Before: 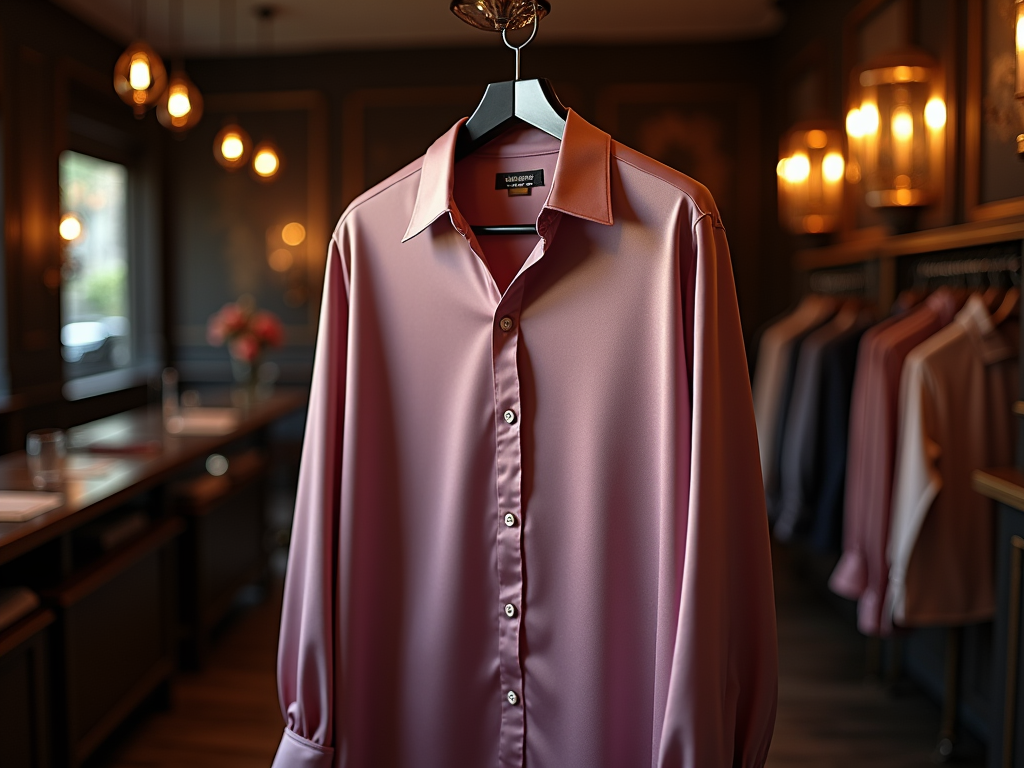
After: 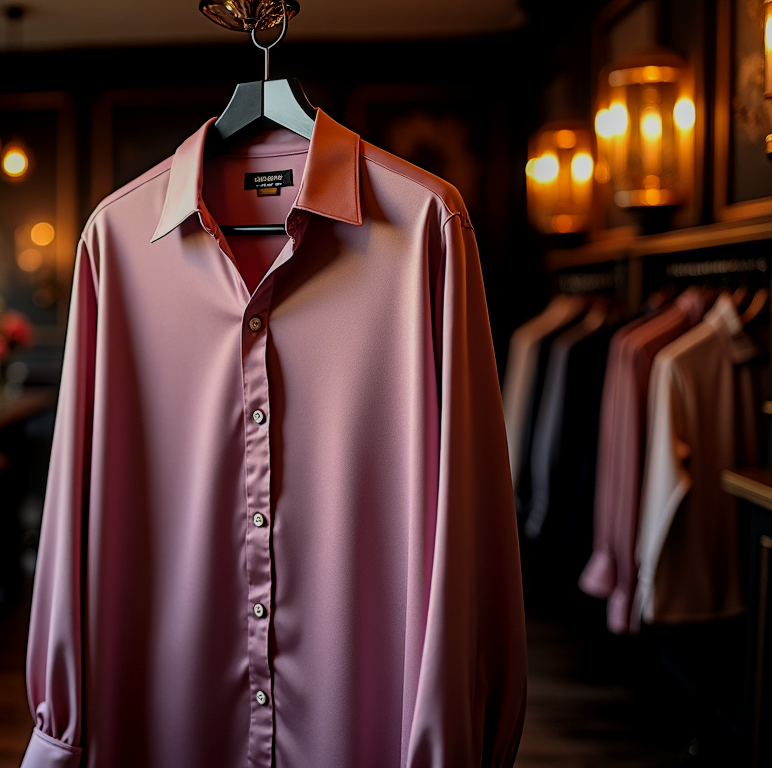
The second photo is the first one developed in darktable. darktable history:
crop and rotate: left 24.6%
contrast brightness saturation: contrast 0.04, saturation 0.16
local contrast: on, module defaults
filmic rgb: black relative exposure -7.15 EV, white relative exposure 5.36 EV, hardness 3.02, color science v6 (2022)
